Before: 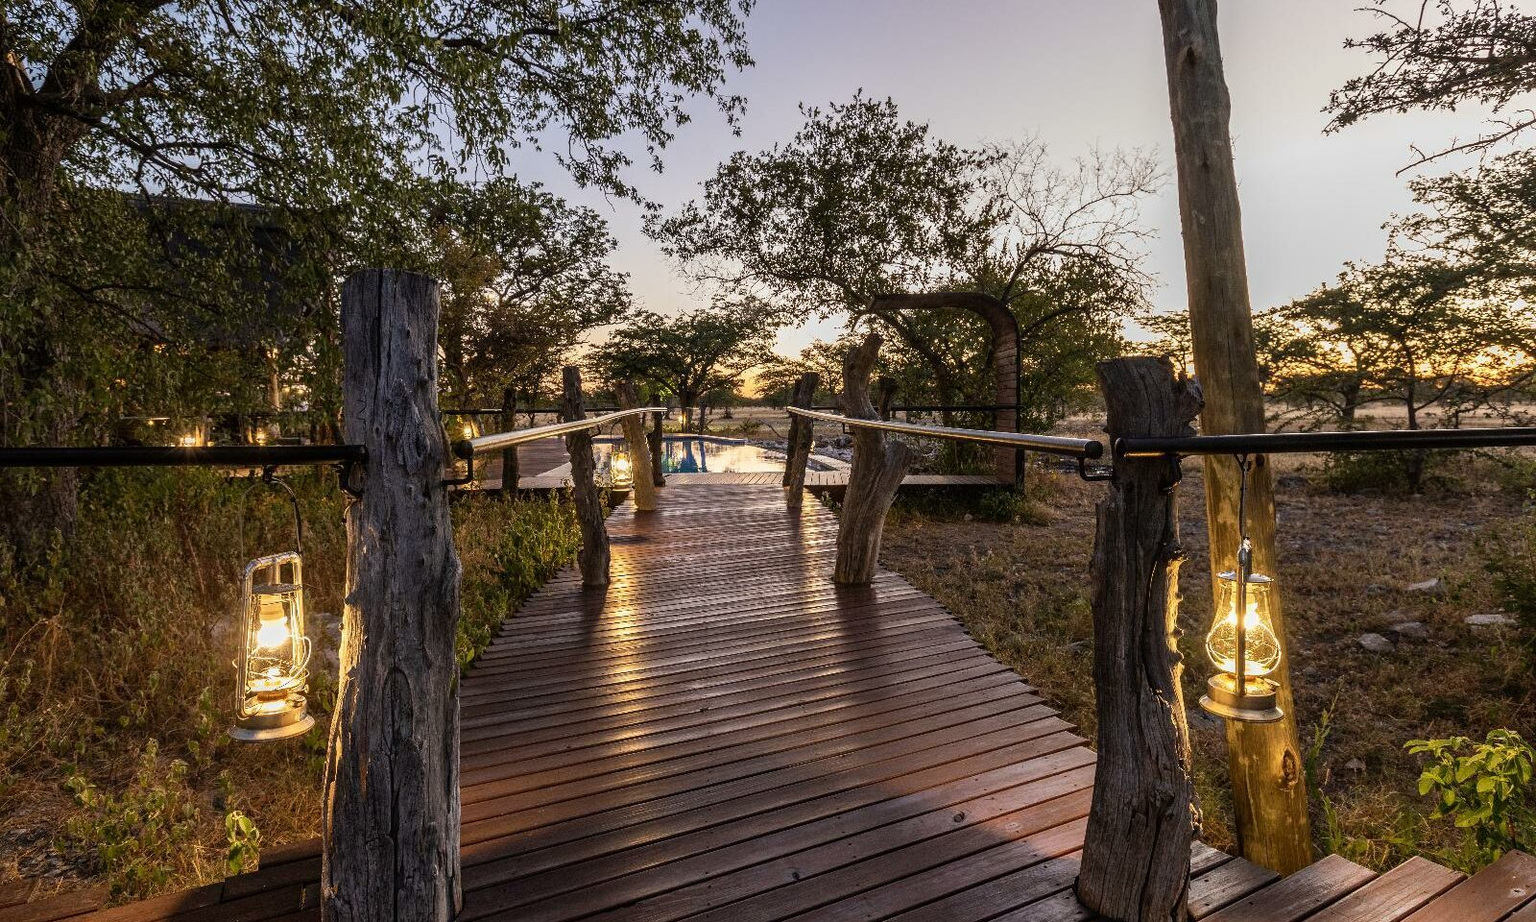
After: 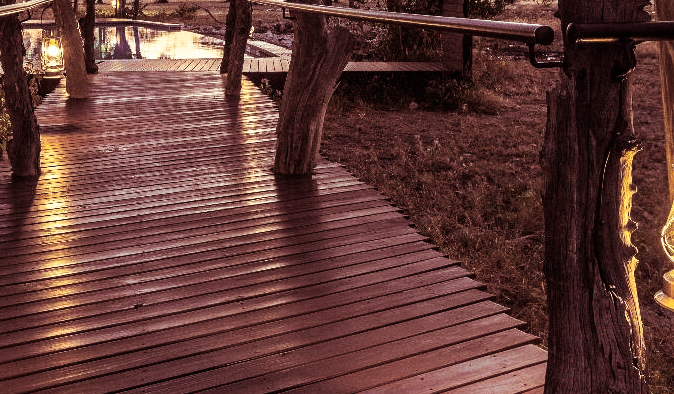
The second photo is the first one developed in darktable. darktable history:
split-toning: compress 20%
crop: left 37.221%, top 45.169%, right 20.63%, bottom 13.777%
color balance: contrast 8.5%, output saturation 105%
